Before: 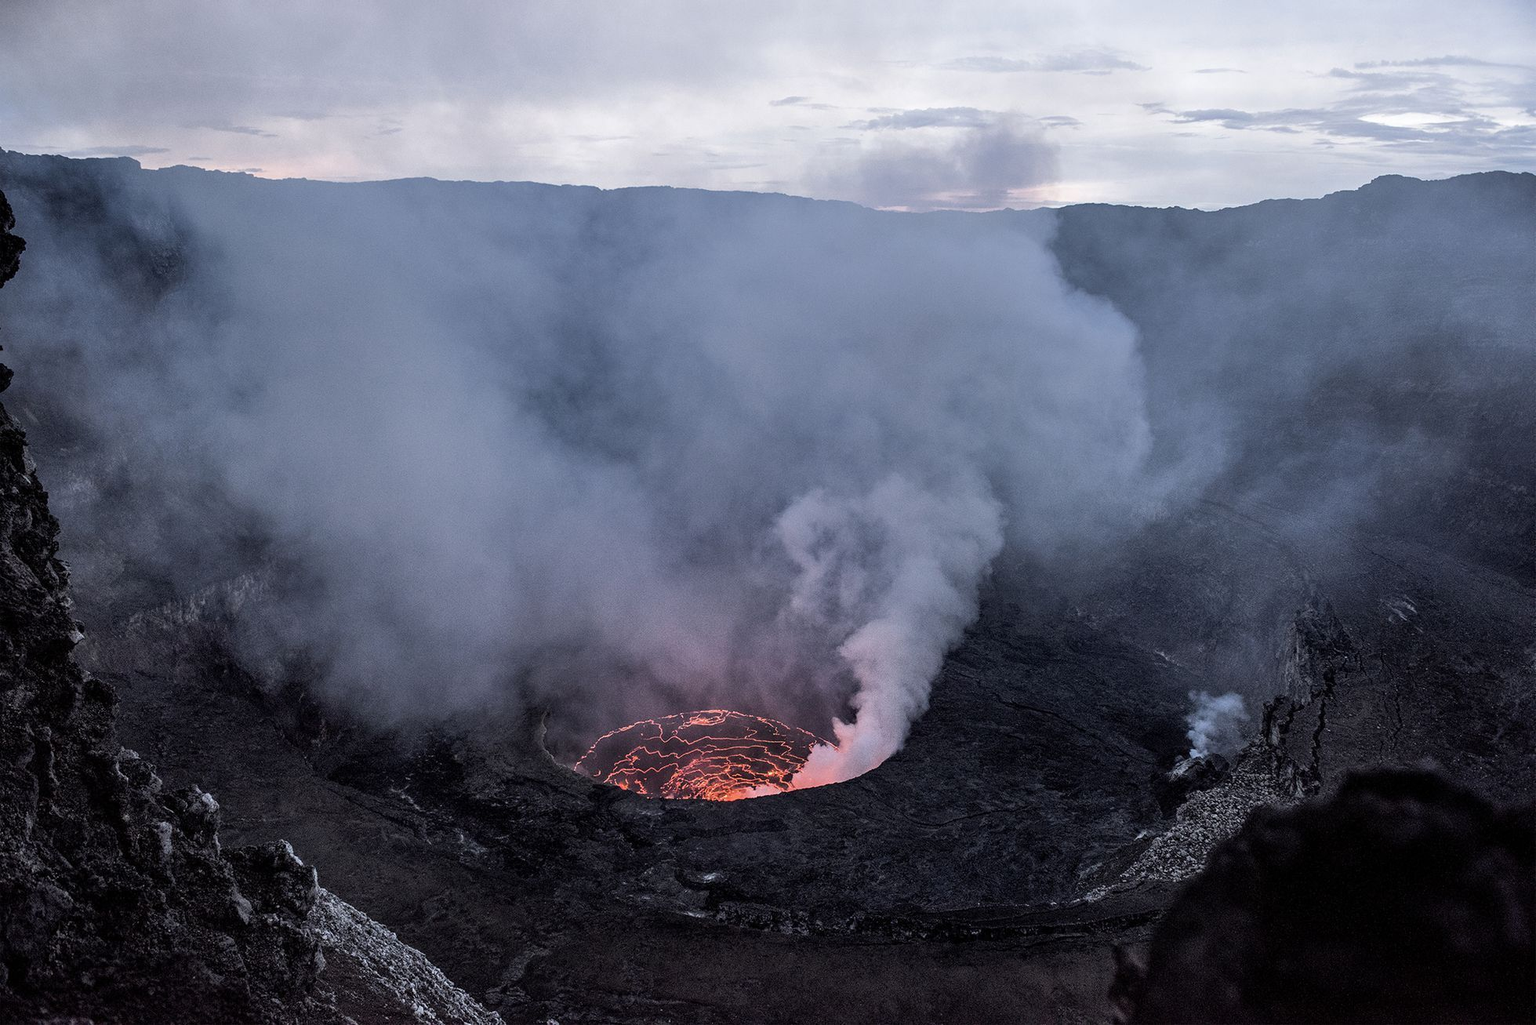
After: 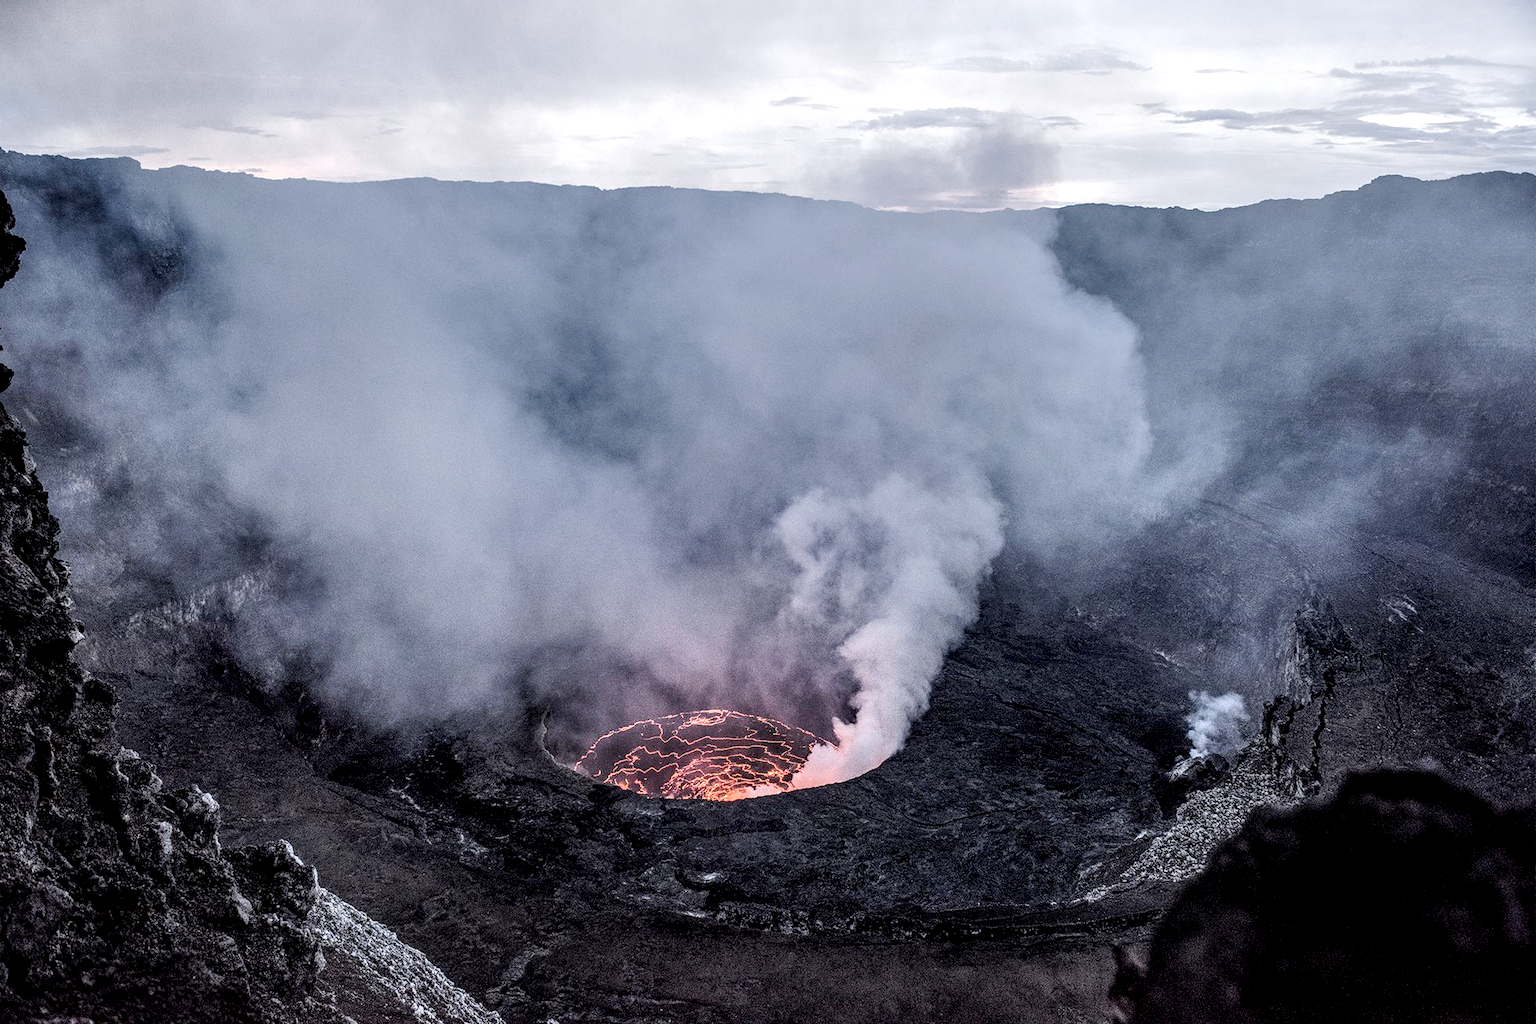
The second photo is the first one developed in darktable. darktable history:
base curve: curves: ch0 [(0, 0) (0.158, 0.273) (0.879, 0.895) (1, 1)], preserve colors none
local contrast: highlights 60%, shadows 62%, detail 160%
